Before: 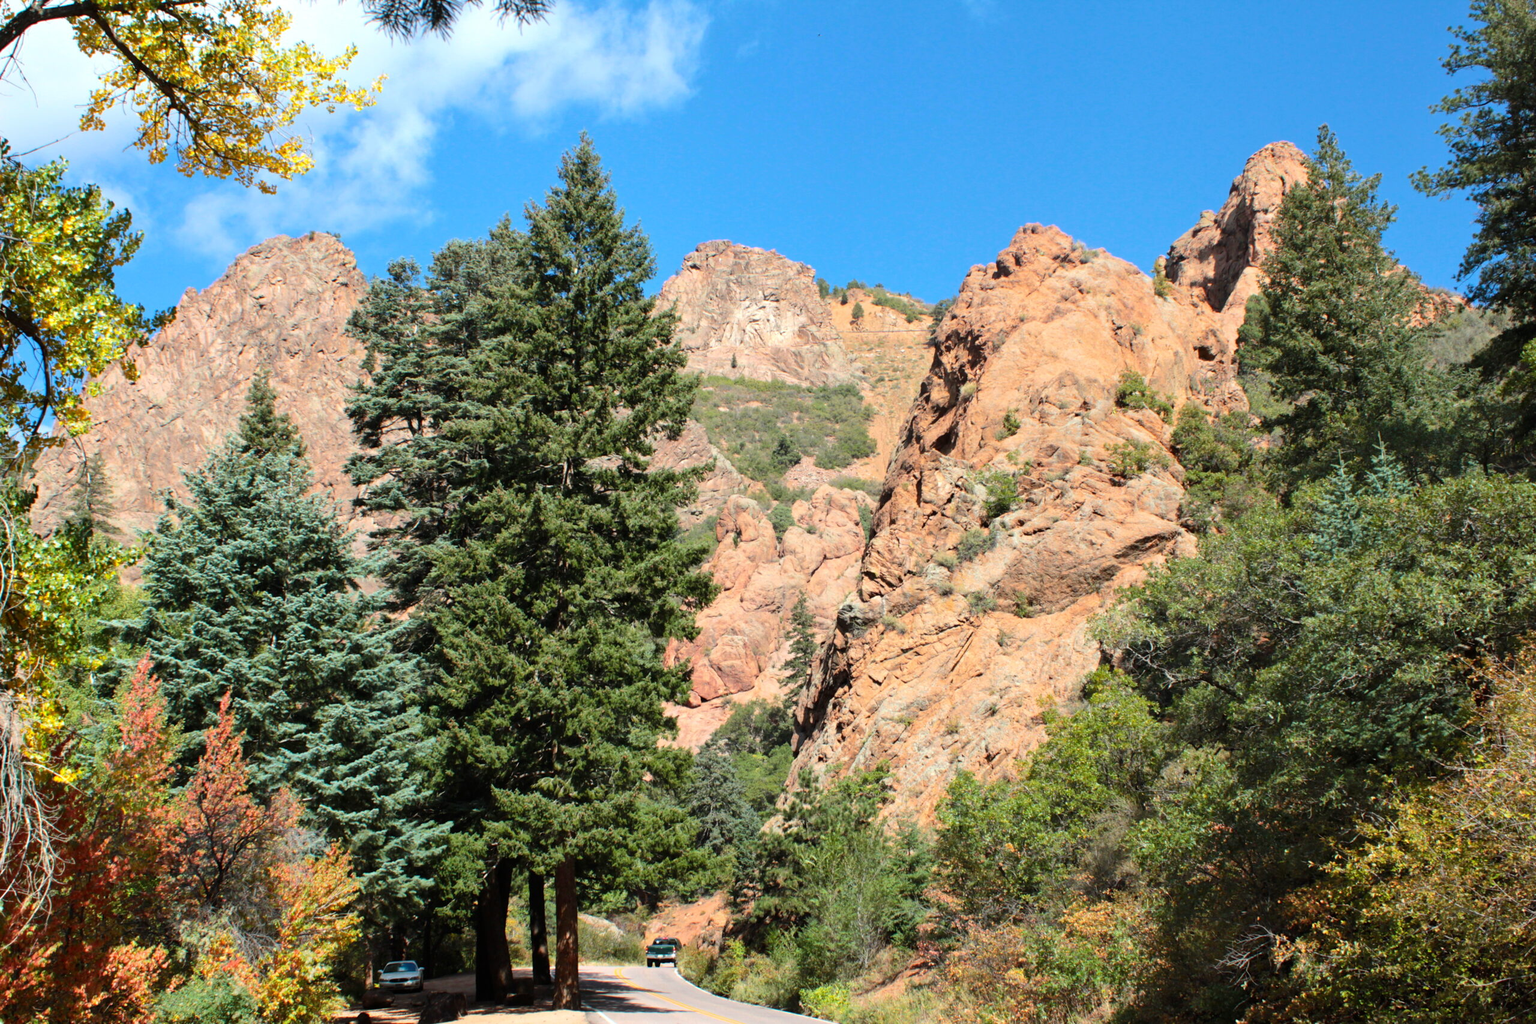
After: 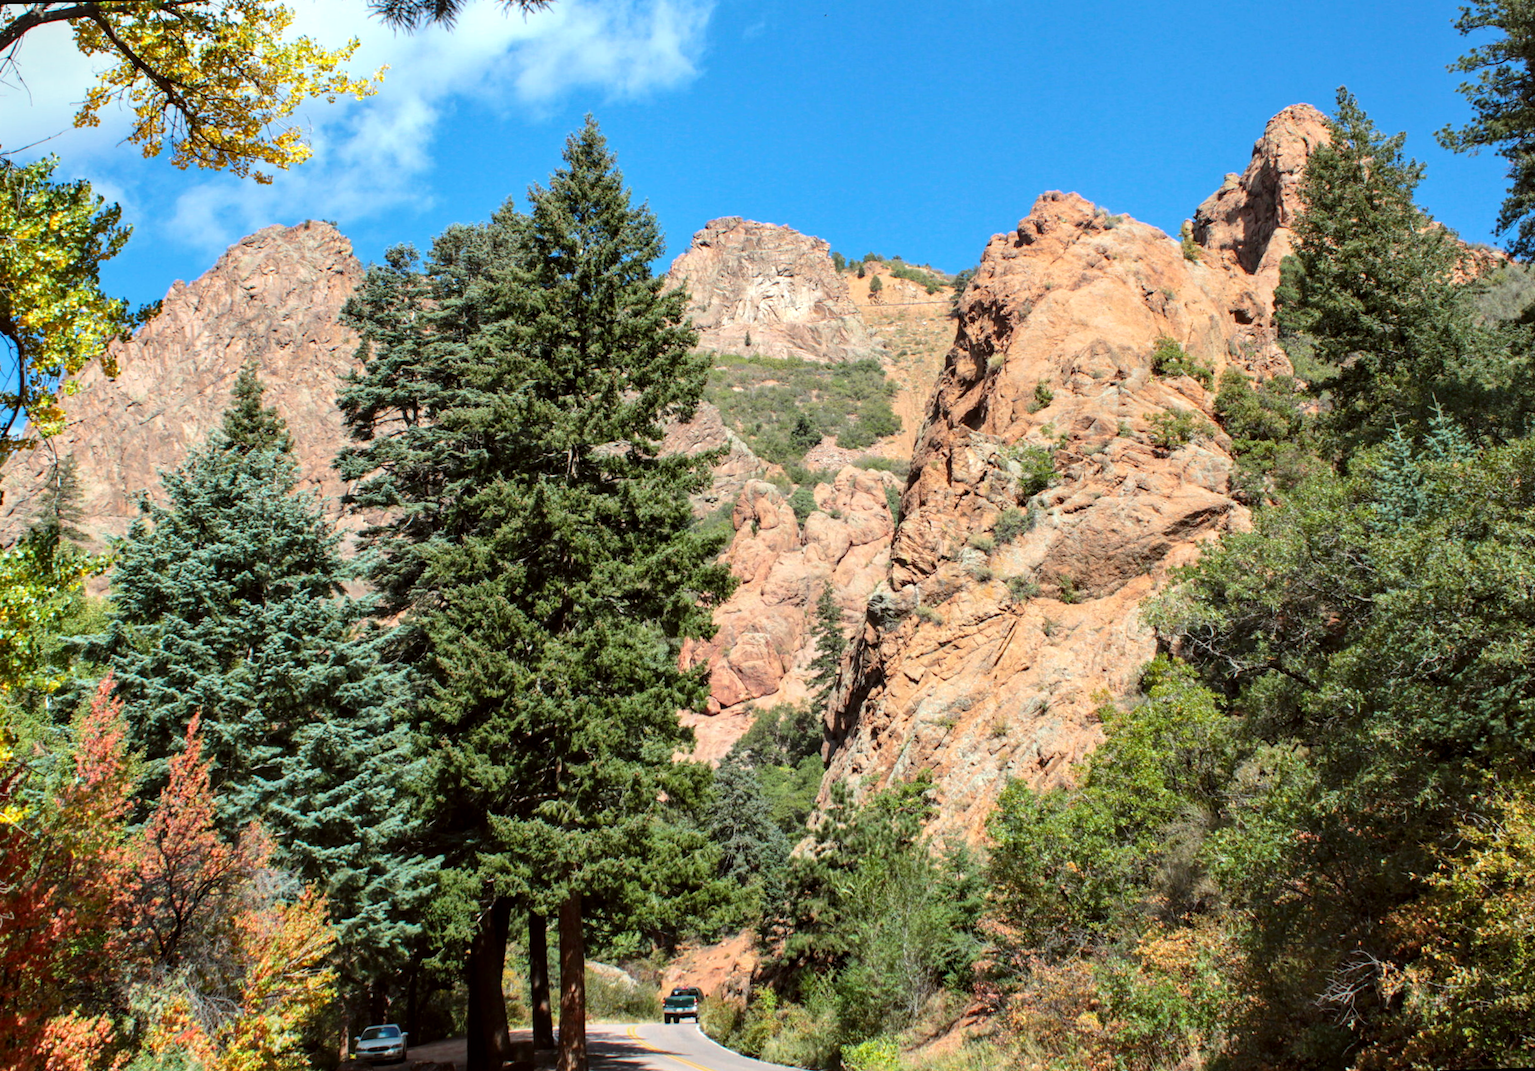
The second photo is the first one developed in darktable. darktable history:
color correction: highlights a* -2.73, highlights b* -2.09, shadows a* 2.41, shadows b* 2.73
local contrast: on, module defaults
rotate and perspective: rotation -1.68°, lens shift (vertical) -0.146, crop left 0.049, crop right 0.912, crop top 0.032, crop bottom 0.96
